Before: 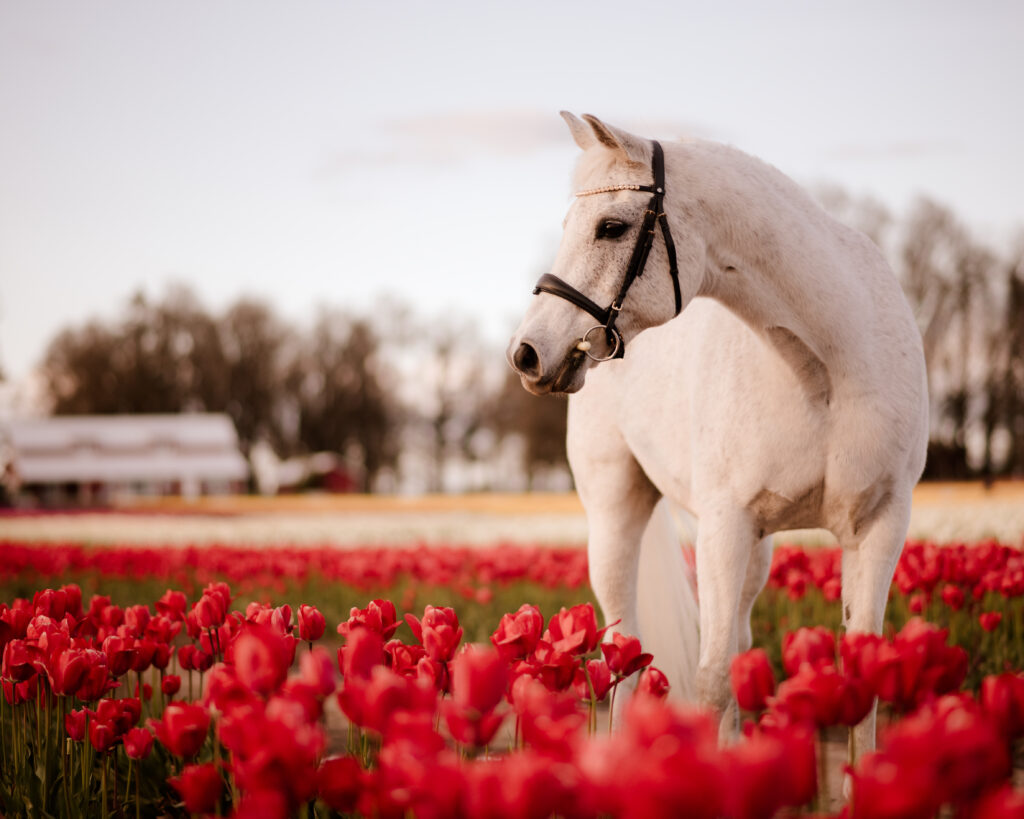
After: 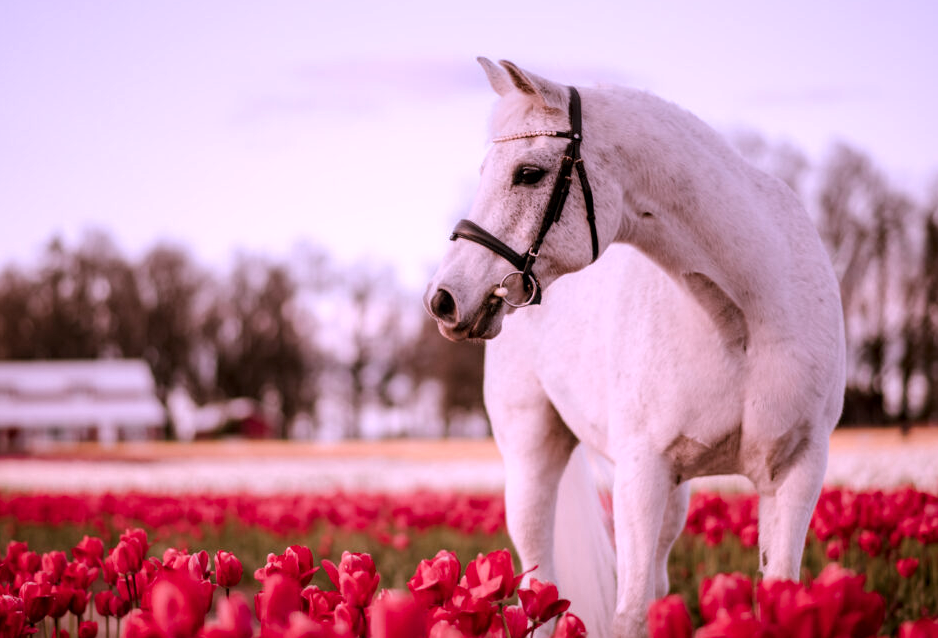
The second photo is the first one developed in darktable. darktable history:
crop: left 8.155%, top 6.611%, bottom 15.385%
local contrast: detail 130%
color correction: highlights a* 15.03, highlights b* -25.07
